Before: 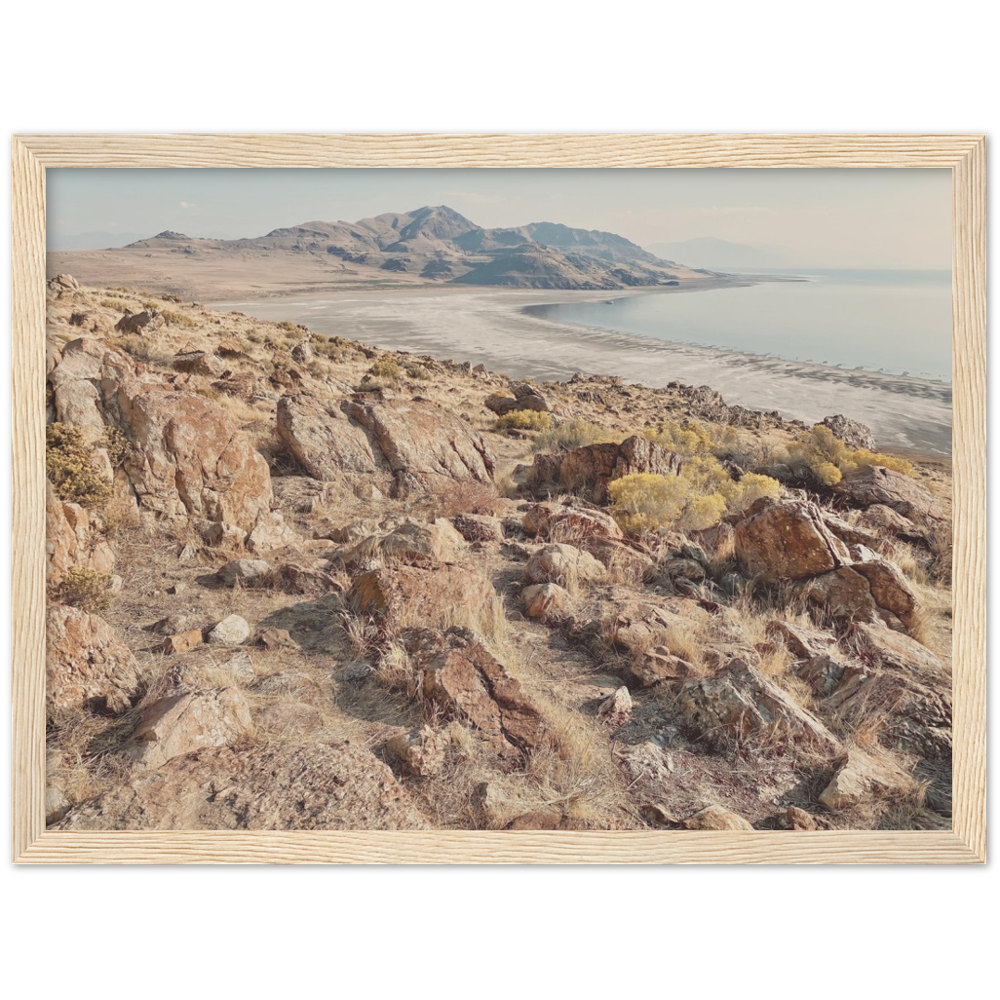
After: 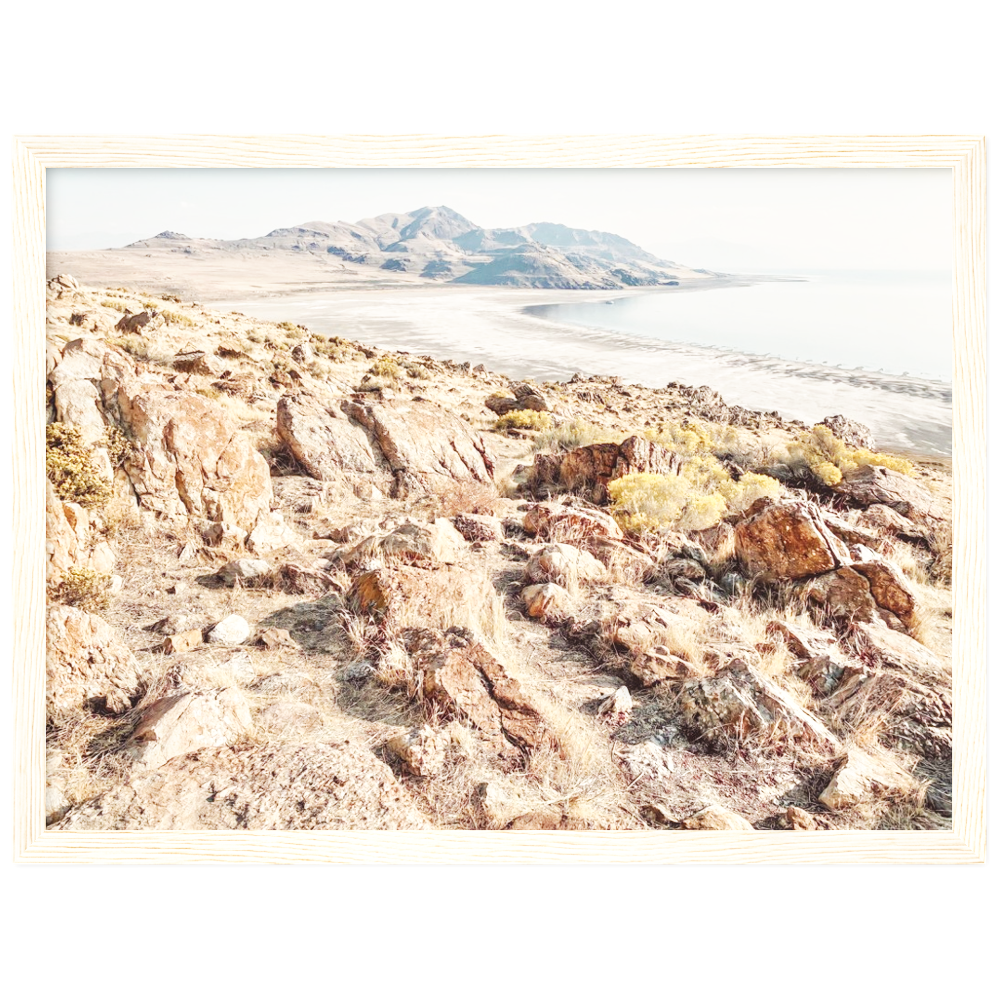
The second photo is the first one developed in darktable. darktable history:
local contrast: on, module defaults
base curve: curves: ch0 [(0, 0) (0.007, 0.004) (0.027, 0.03) (0.046, 0.07) (0.207, 0.54) (0.442, 0.872) (0.673, 0.972) (1, 1)], preserve colors none
